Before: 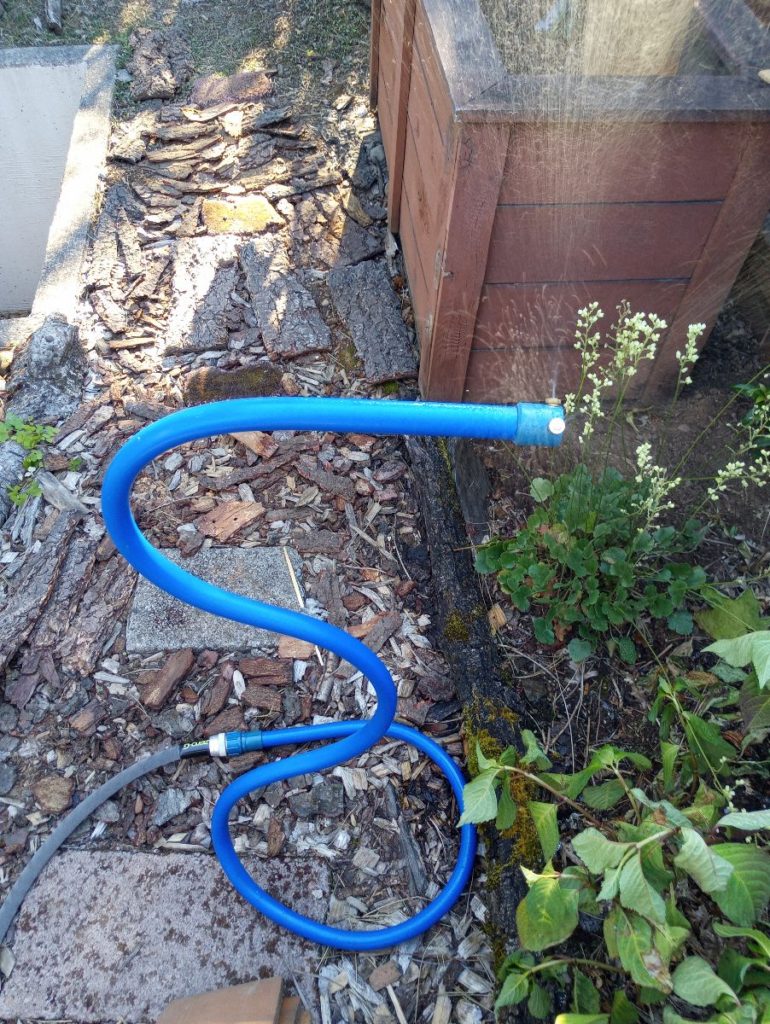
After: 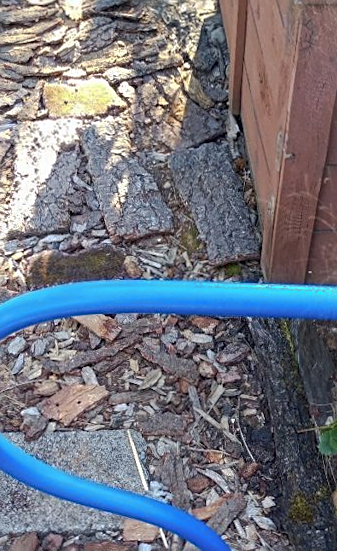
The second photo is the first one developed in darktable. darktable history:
crop: left 20.248%, top 10.86%, right 35.675%, bottom 34.321%
tone curve: curves: ch0 [(0, 0) (0.003, 0.027) (0.011, 0.03) (0.025, 0.04) (0.044, 0.063) (0.069, 0.093) (0.1, 0.125) (0.136, 0.153) (0.177, 0.191) (0.224, 0.232) (0.277, 0.279) (0.335, 0.333) (0.399, 0.39) (0.468, 0.457) (0.543, 0.535) (0.623, 0.611) (0.709, 0.683) (0.801, 0.758) (0.898, 0.853) (1, 1)], preserve colors none
rotate and perspective: rotation -0.45°, automatic cropping original format, crop left 0.008, crop right 0.992, crop top 0.012, crop bottom 0.988
sharpen: on, module defaults
